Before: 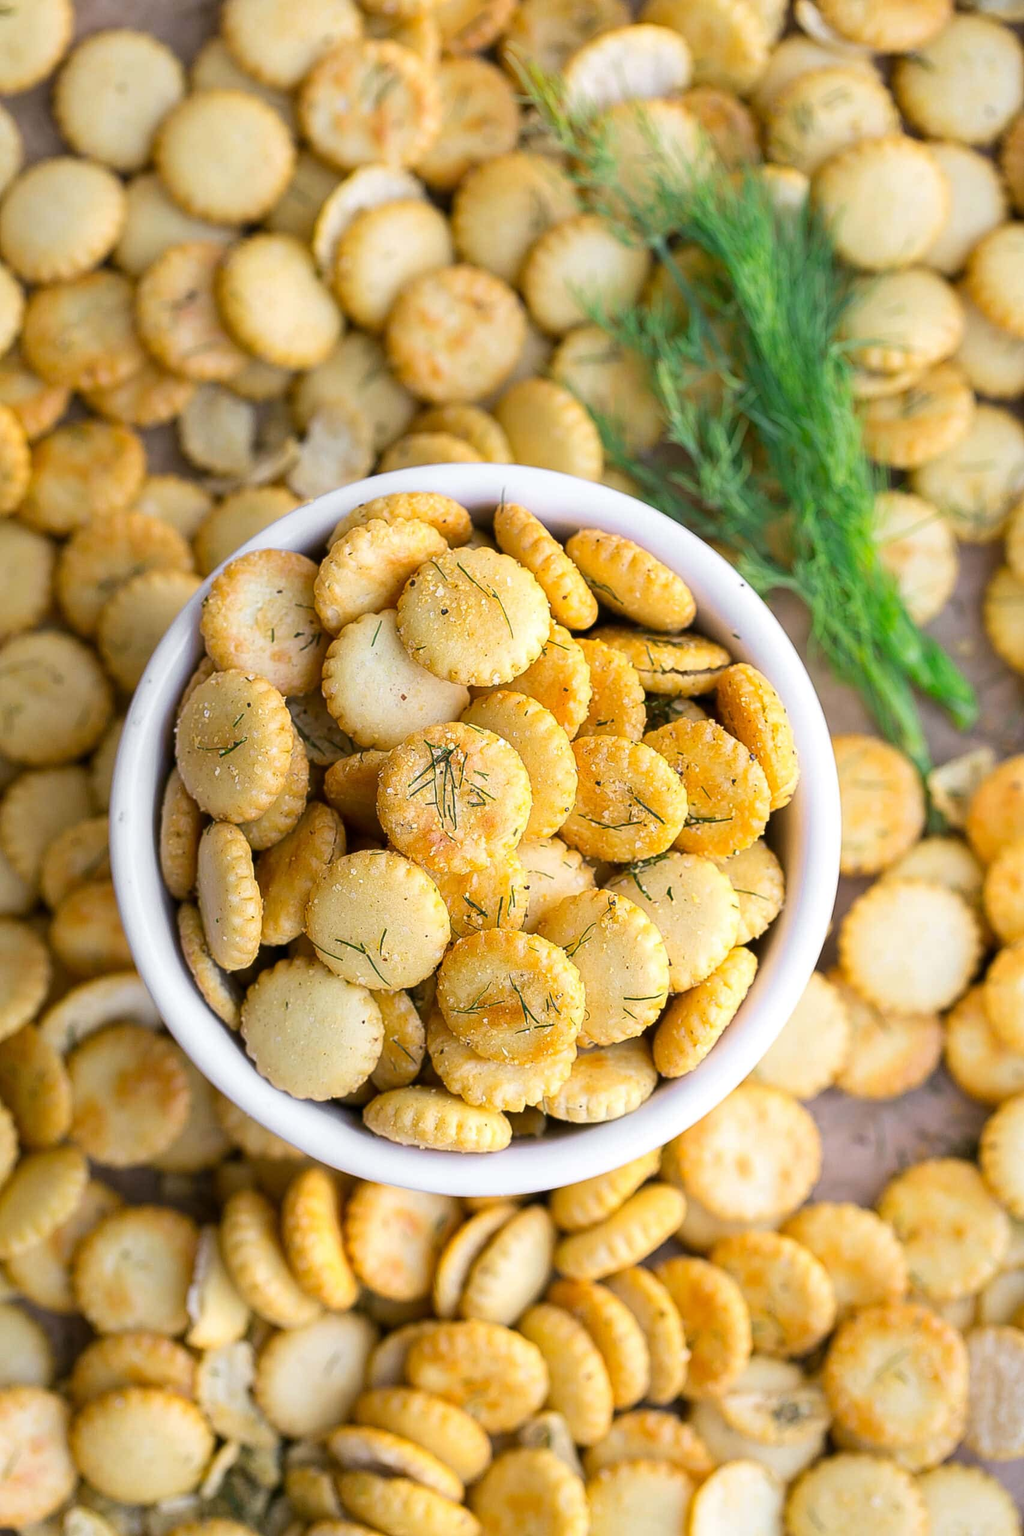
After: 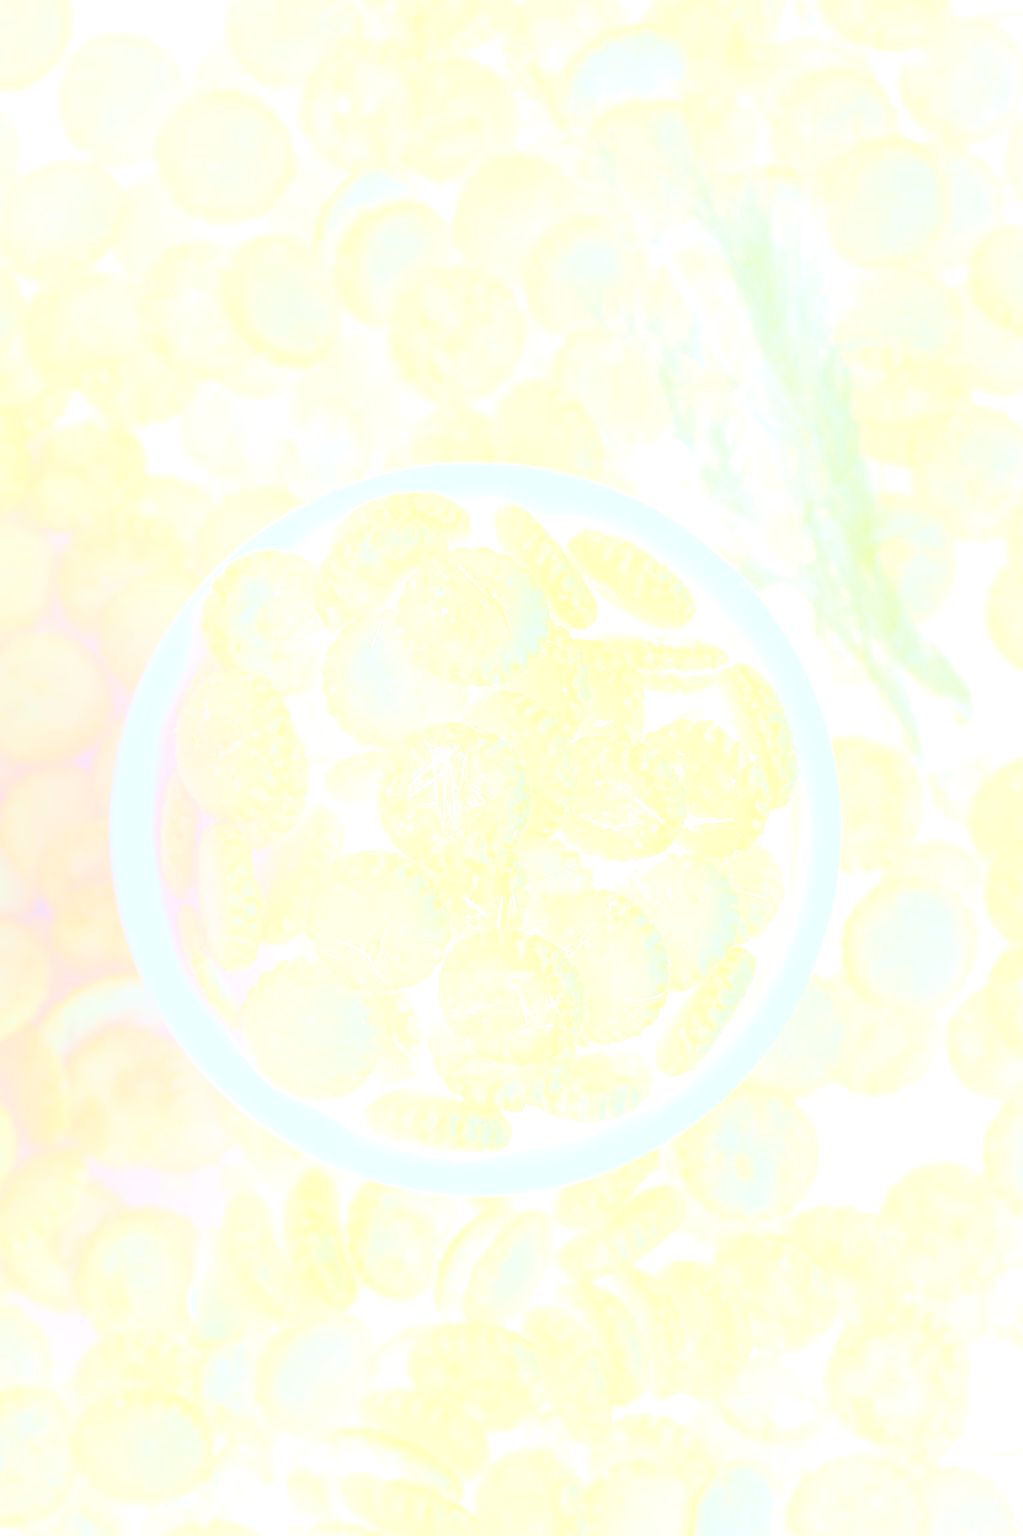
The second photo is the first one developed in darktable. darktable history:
bloom: size 70%, threshold 25%, strength 70%
white balance: red 0.948, green 1.02, blue 1.176
color correction: highlights a* -20.17, highlights b* 20.27, shadows a* 20.03, shadows b* -20.46, saturation 0.43
